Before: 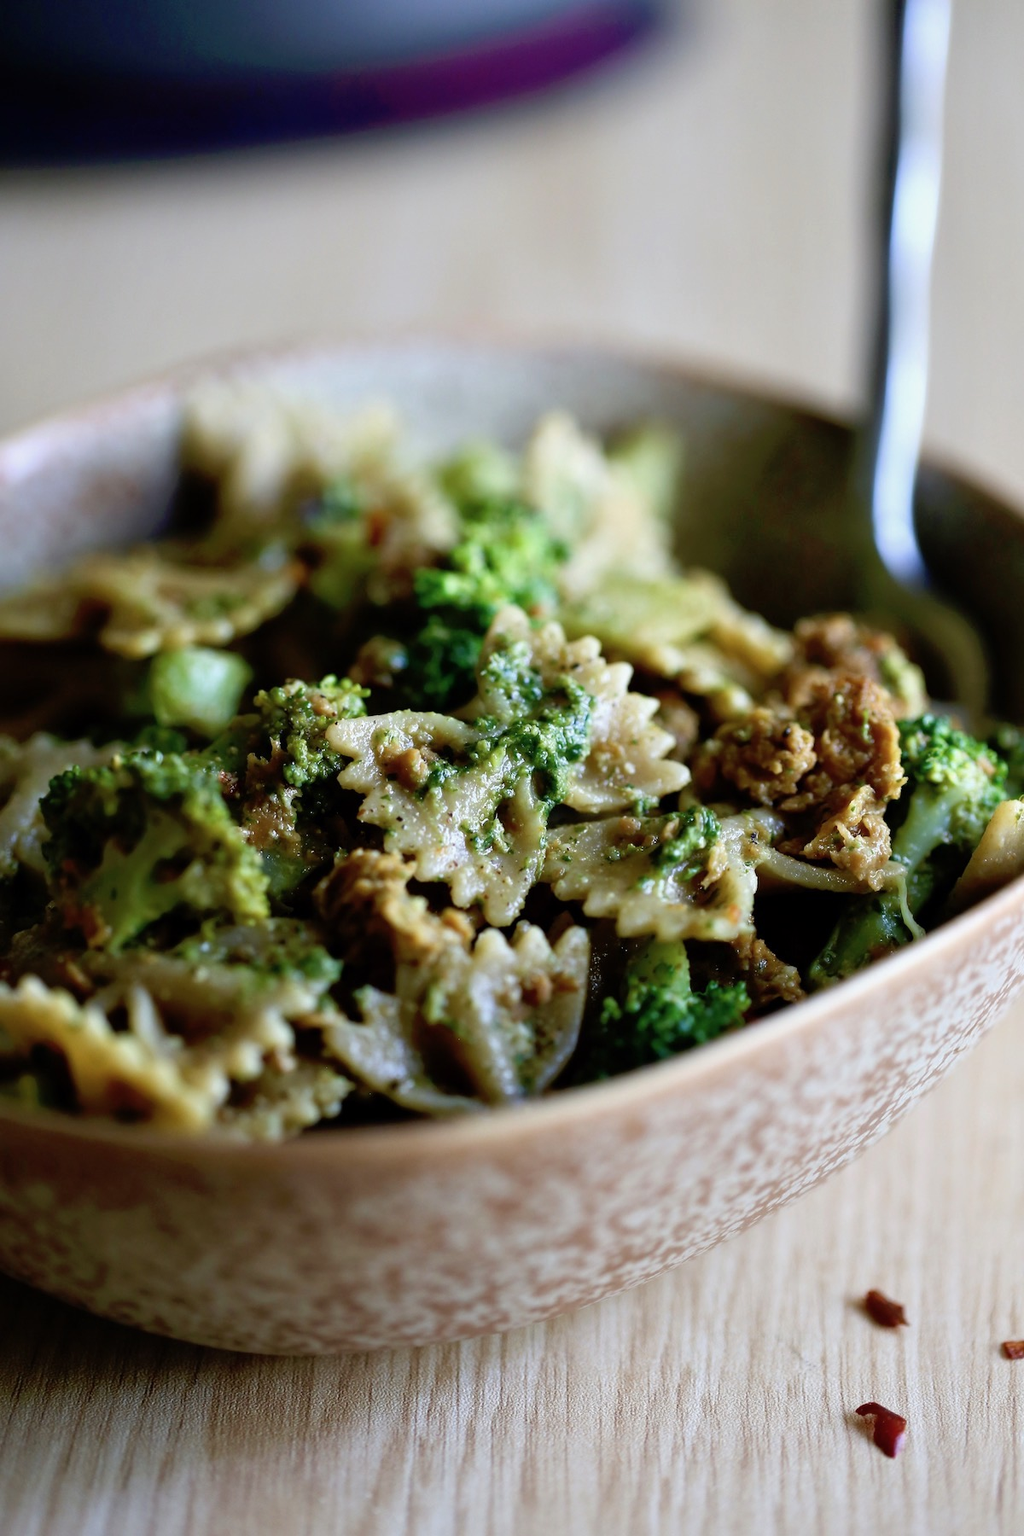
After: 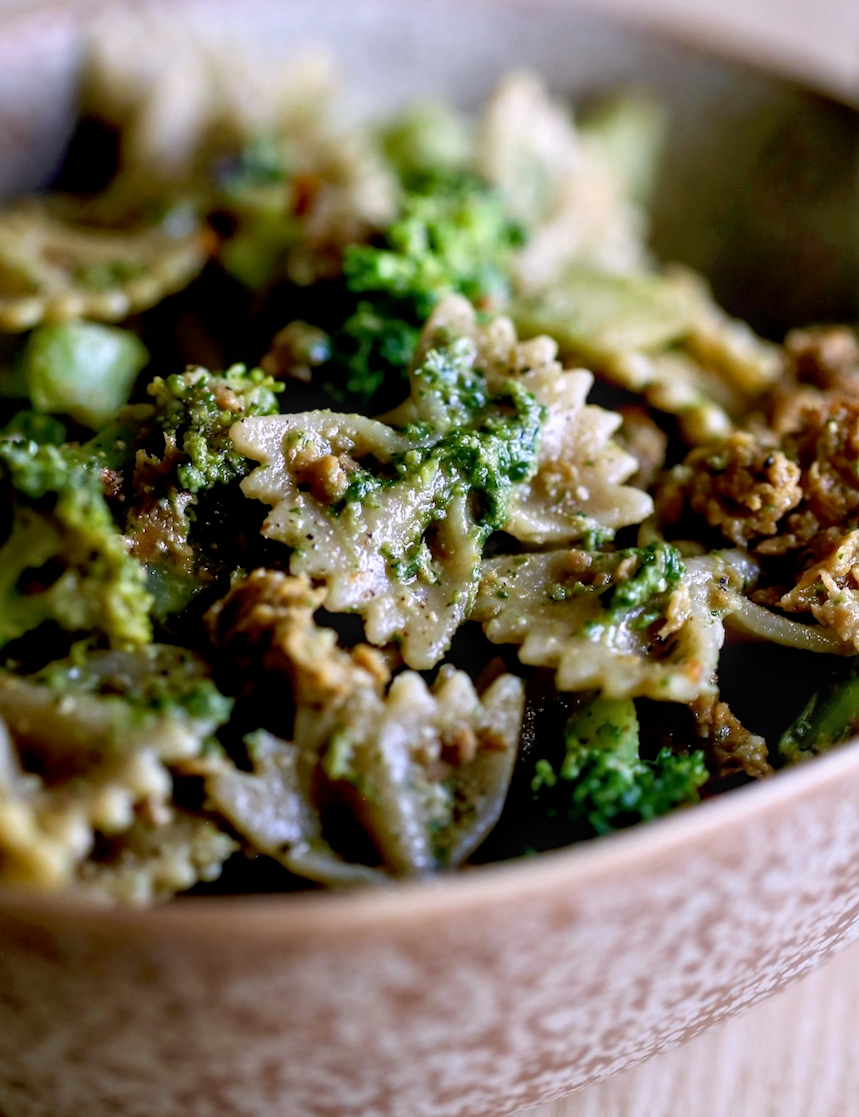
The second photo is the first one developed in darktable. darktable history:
crop and rotate: angle -3.37°, left 9.79%, top 20.73%, right 12.42%, bottom 11.82%
exposure: compensate highlight preservation false
local contrast: on, module defaults
white balance: red 1.05, blue 1.072
